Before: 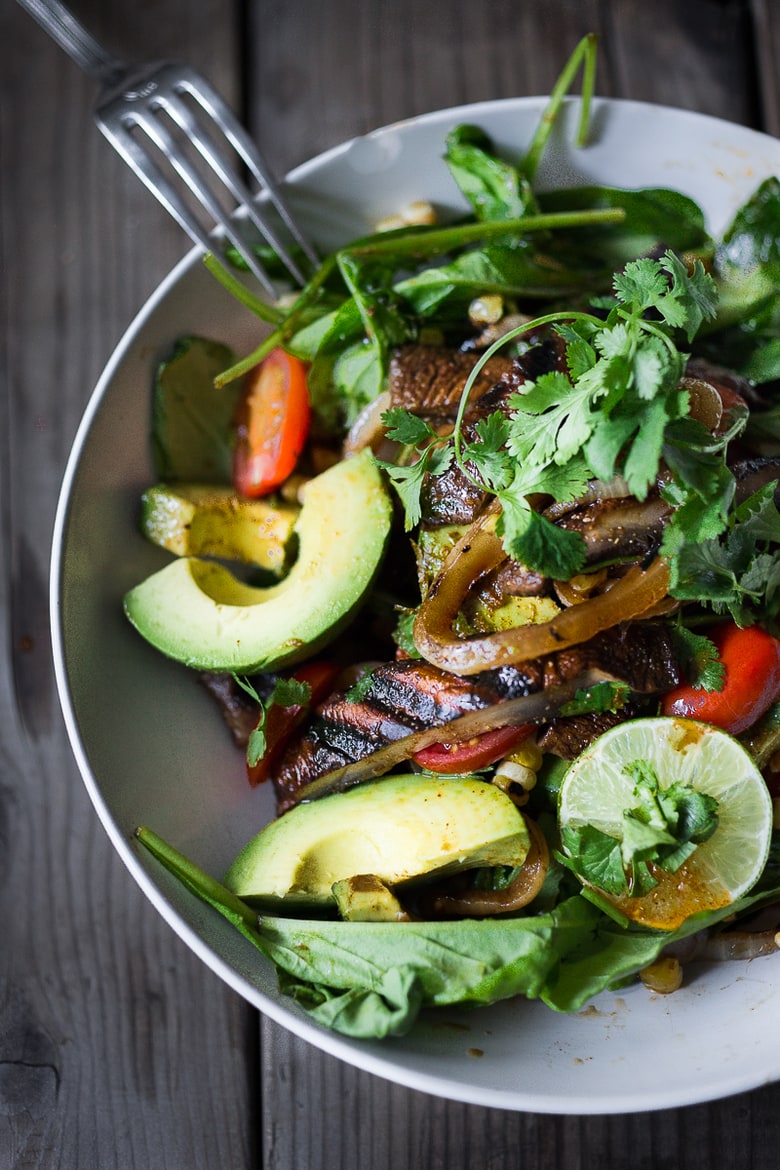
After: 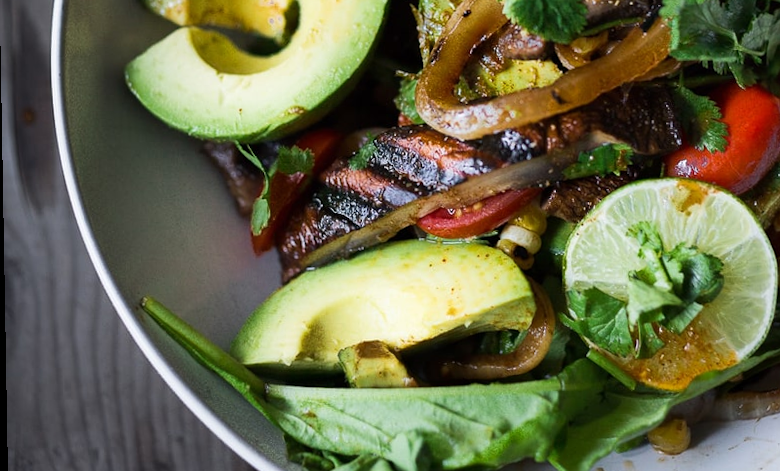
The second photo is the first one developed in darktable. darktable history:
rotate and perspective: rotation -1°, crop left 0.011, crop right 0.989, crop top 0.025, crop bottom 0.975
crop: top 45.551%, bottom 12.262%
